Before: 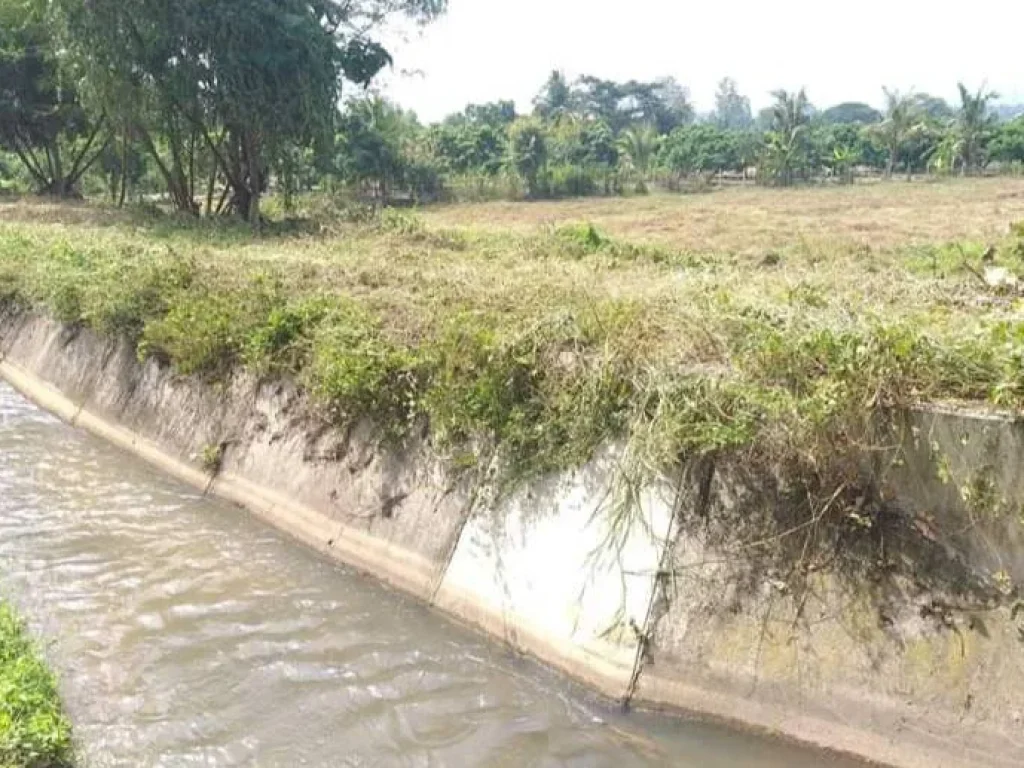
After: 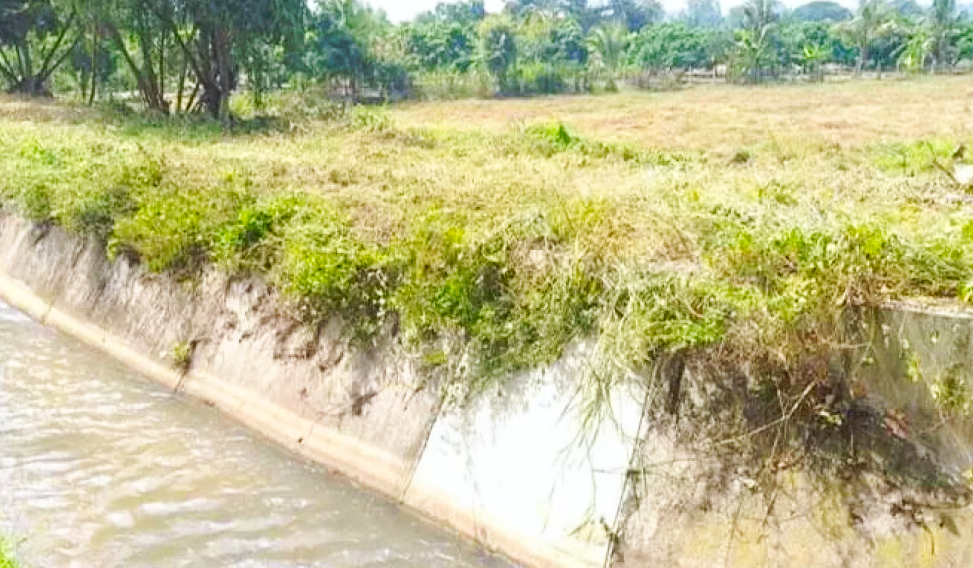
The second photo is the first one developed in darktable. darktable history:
crop and rotate: left 2.991%, top 13.302%, right 1.981%, bottom 12.636%
contrast brightness saturation: saturation 0.5
white balance: red 0.986, blue 1.01
tone curve: curves: ch0 [(0, 0) (0.003, 0.047) (0.011, 0.051) (0.025, 0.051) (0.044, 0.057) (0.069, 0.068) (0.1, 0.076) (0.136, 0.108) (0.177, 0.166) (0.224, 0.229) (0.277, 0.299) (0.335, 0.364) (0.399, 0.46) (0.468, 0.553) (0.543, 0.639) (0.623, 0.724) (0.709, 0.808) (0.801, 0.886) (0.898, 0.954) (1, 1)], preserve colors none
